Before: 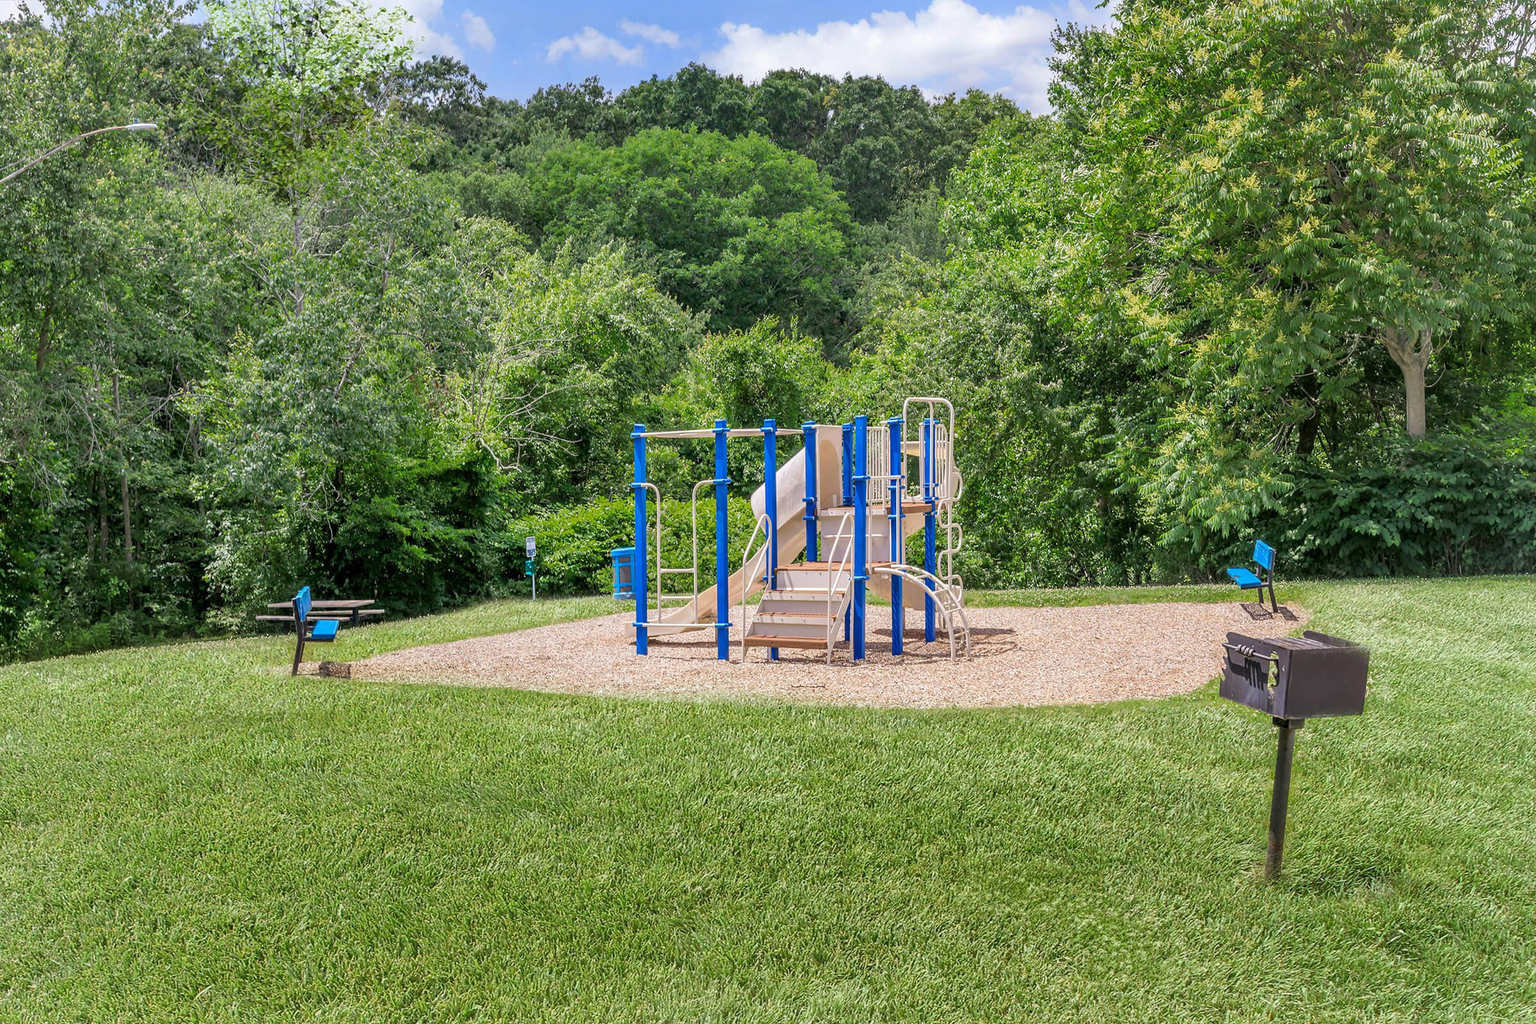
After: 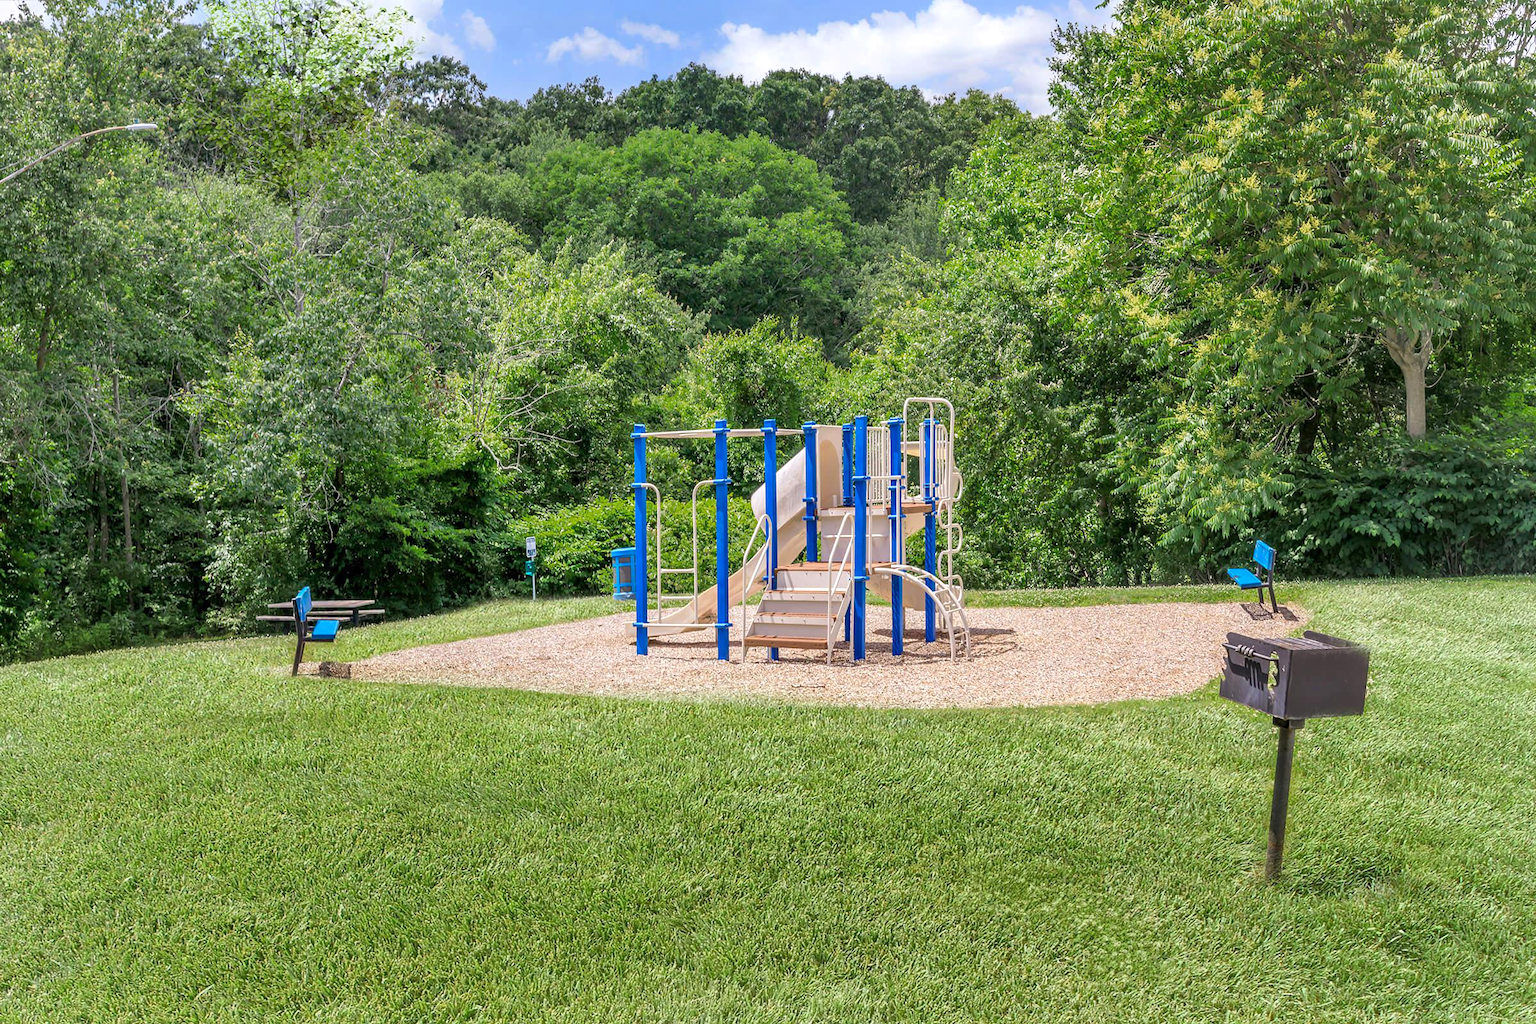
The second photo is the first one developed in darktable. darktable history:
levels: levels [0, 0.48, 0.961]
